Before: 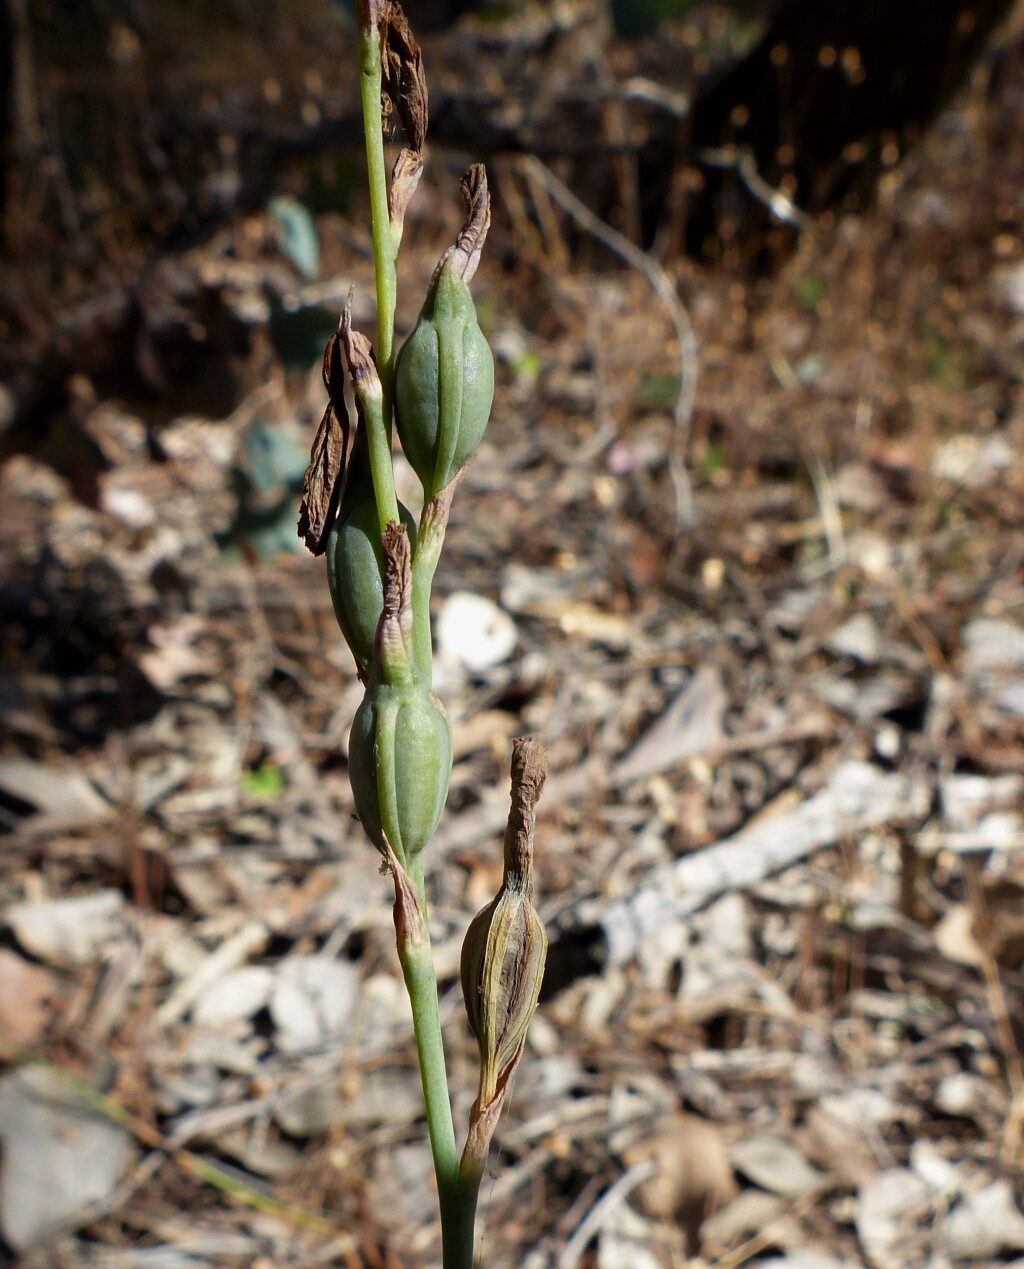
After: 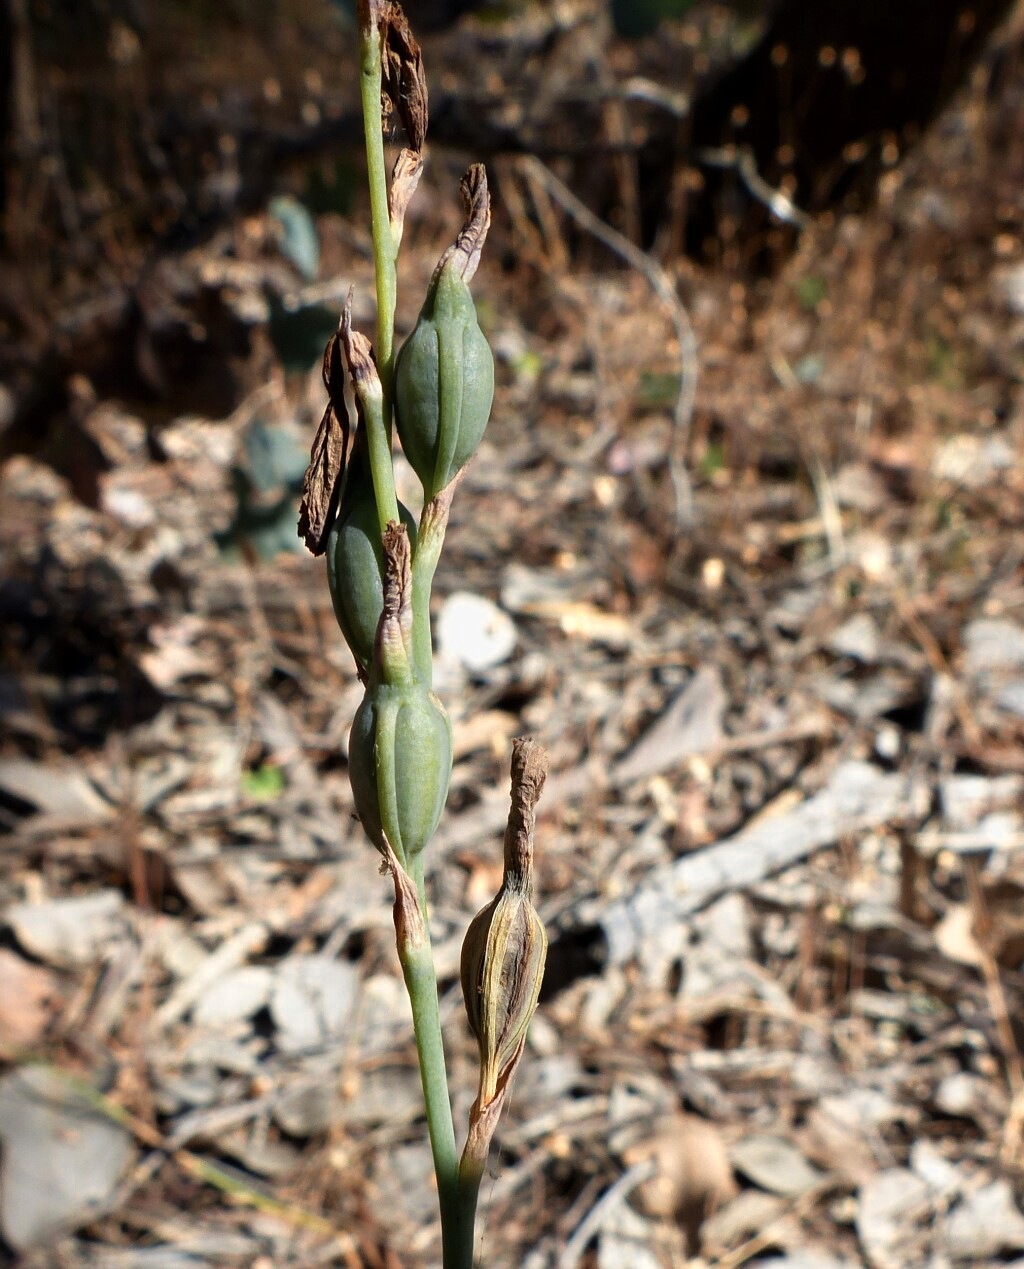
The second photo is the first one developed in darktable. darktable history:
color zones: curves: ch0 [(0.018, 0.548) (0.197, 0.654) (0.425, 0.447) (0.605, 0.658) (0.732, 0.579)]; ch1 [(0.105, 0.531) (0.224, 0.531) (0.386, 0.39) (0.618, 0.456) (0.732, 0.456) (0.956, 0.421)]; ch2 [(0.039, 0.583) (0.215, 0.465) (0.399, 0.544) (0.465, 0.548) (0.614, 0.447) (0.724, 0.43) (0.882, 0.623) (0.956, 0.632)]
